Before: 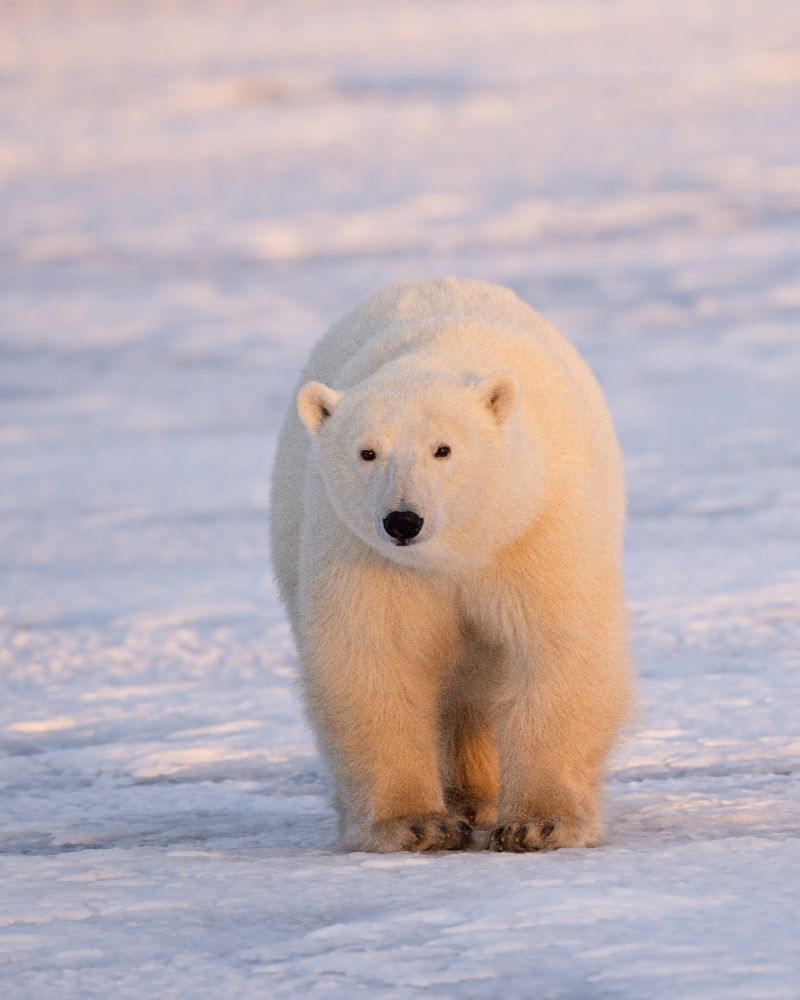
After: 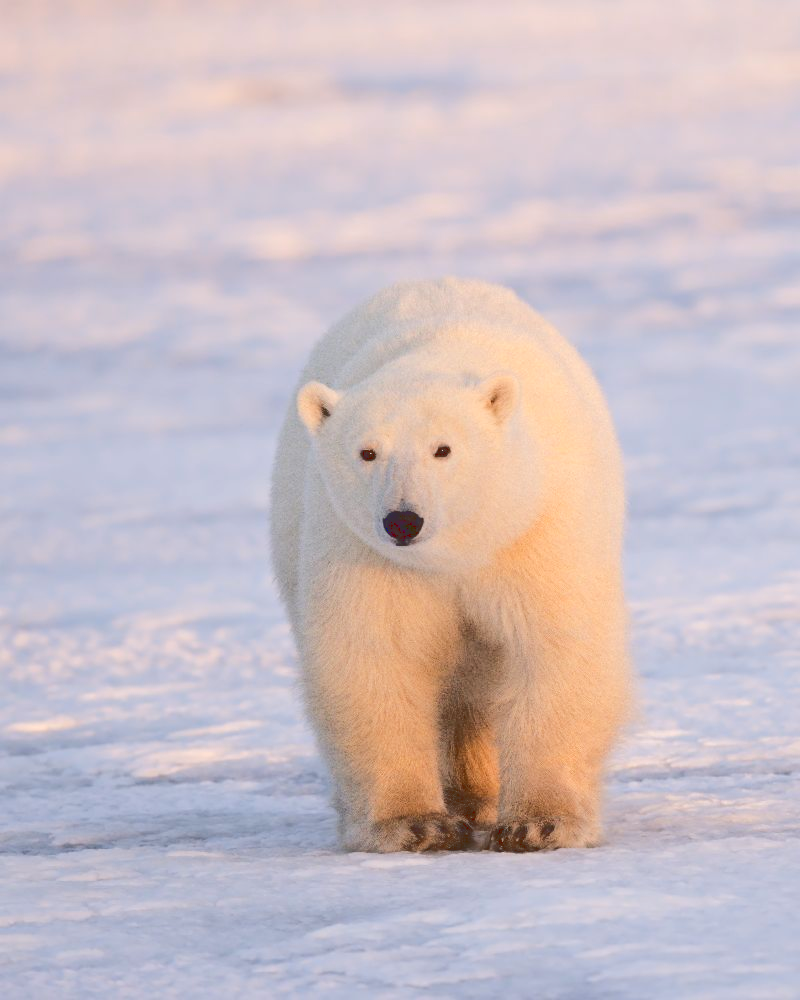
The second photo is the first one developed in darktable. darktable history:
color zones: curves: ch0 [(0.11, 0.396) (0.195, 0.36) (0.25, 0.5) (0.303, 0.412) (0.357, 0.544) (0.75, 0.5) (0.967, 0.328)]; ch1 [(0, 0.468) (0.112, 0.512) (0.202, 0.6) (0.25, 0.5) (0.307, 0.352) (0.357, 0.544) (0.75, 0.5) (0.963, 0.524)], mix -123.68%
base curve: curves: ch0 [(0, 0.024) (0.055, 0.065) (0.121, 0.166) (0.236, 0.319) (0.693, 0.726) (1, 1)]
